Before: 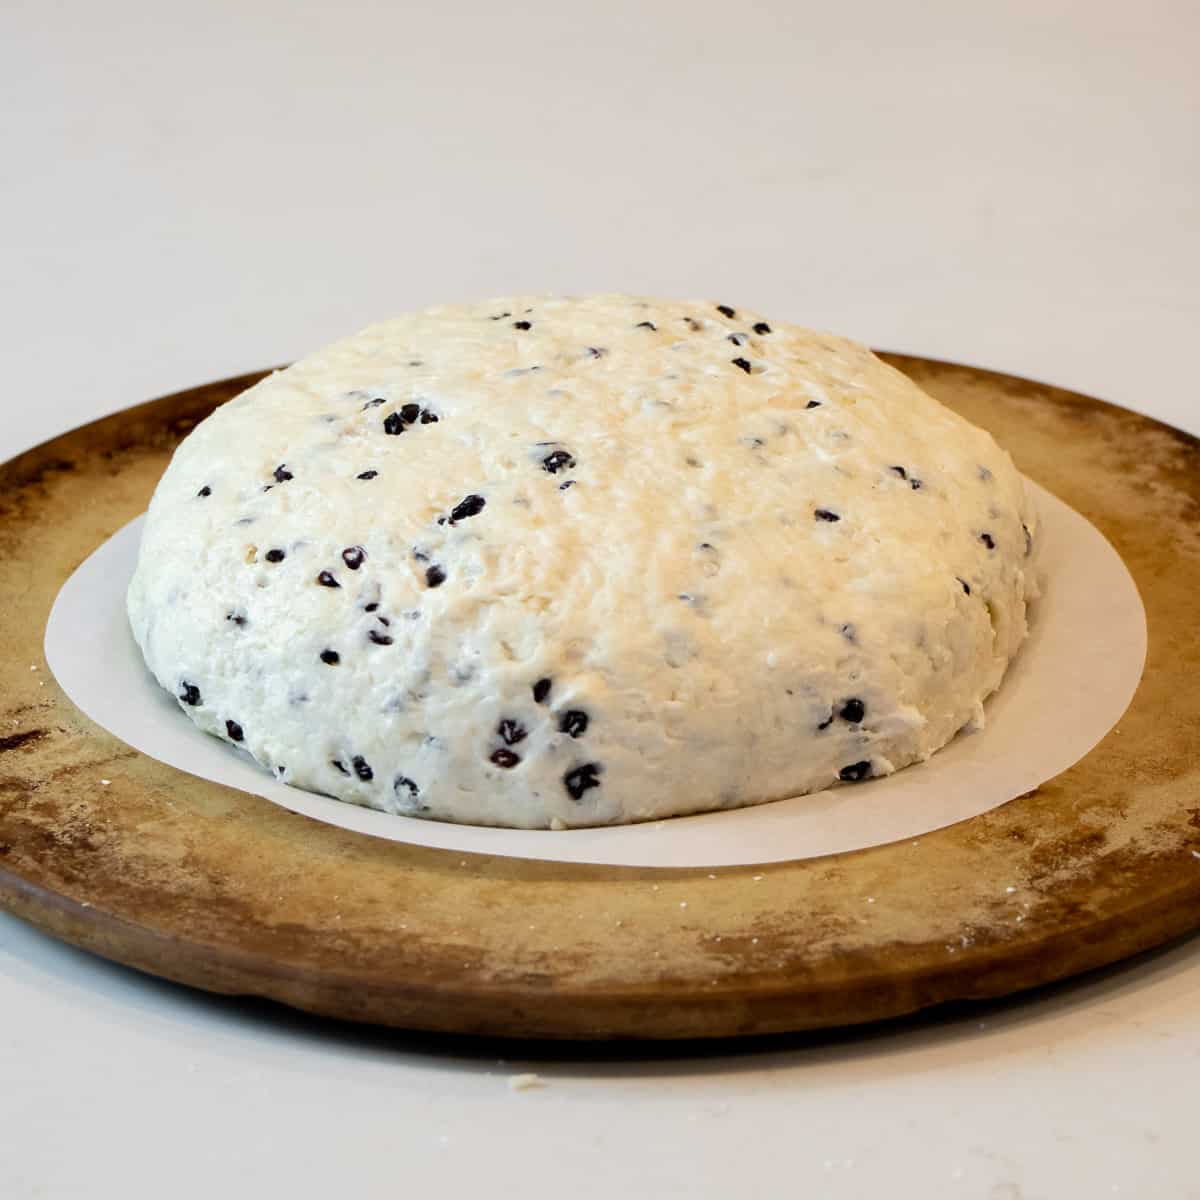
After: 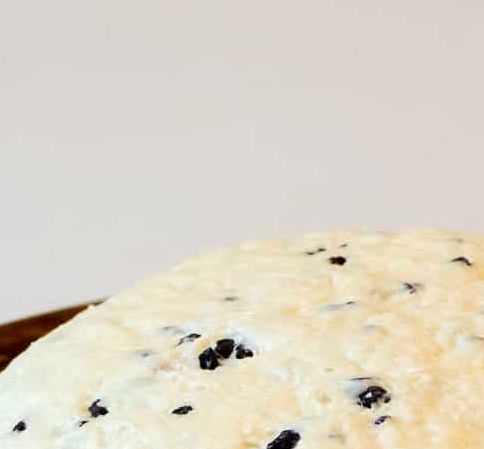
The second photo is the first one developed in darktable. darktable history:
contrast brightness saturation: contrast 0.077, saturation 0.204
crop: left 15.44%, top 5.445%, right 44.189%, bottom 57.094%
